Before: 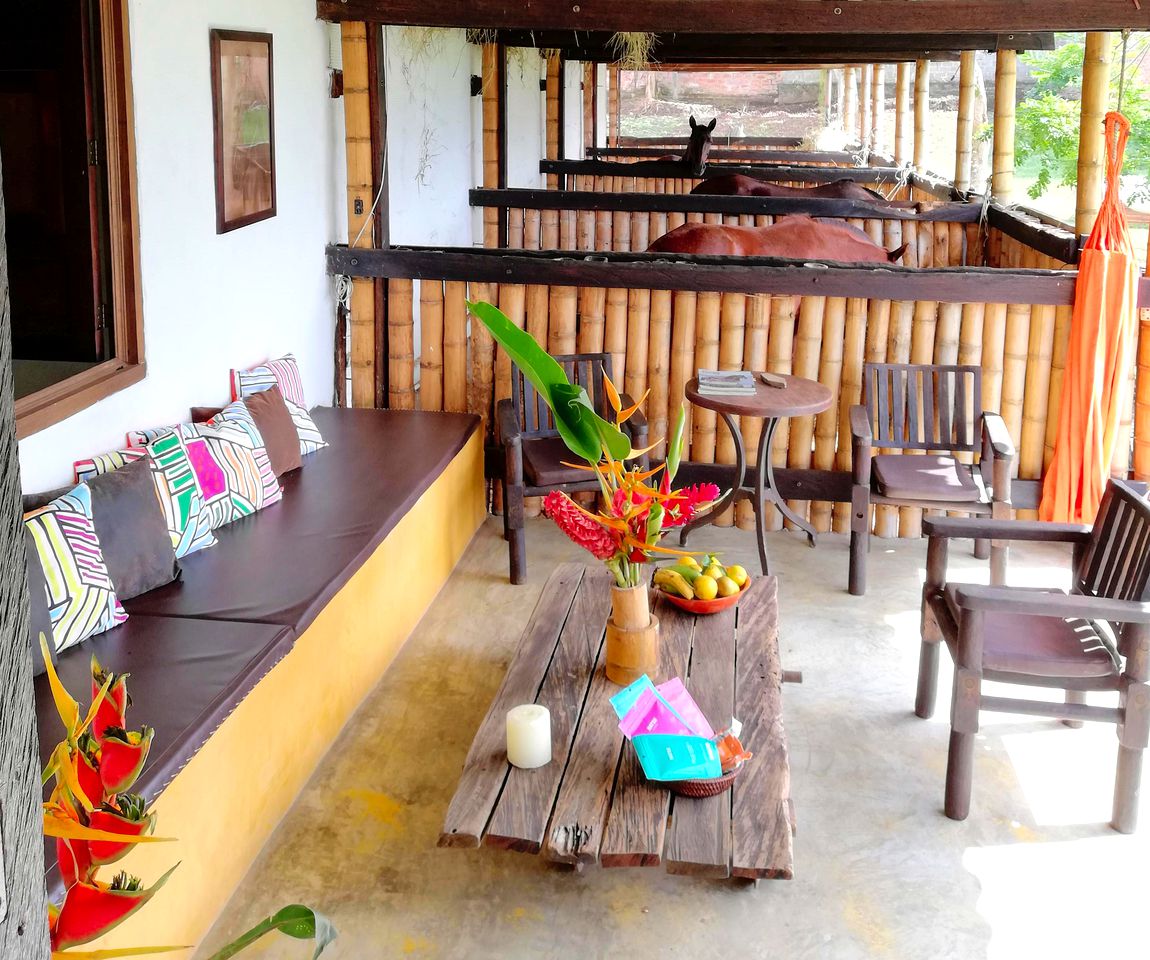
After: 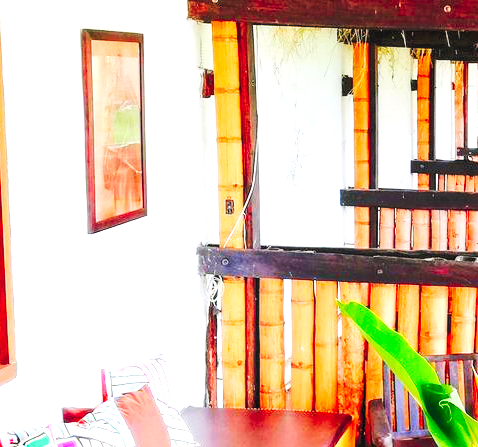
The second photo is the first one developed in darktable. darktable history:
base curve: curves: ch0 [(0, 0) (0.036, 0.025) (0.121, 0.166) (0.206, 0.329) (0.605, 0.79) (1, 1)], preserve colors none
levels: levels [0.008, 0.318, 0.836]
crop and rotate: left 11.227%, top 0.049%, right 47.189%, bottom 53.356%
local contrast: detail 110%
